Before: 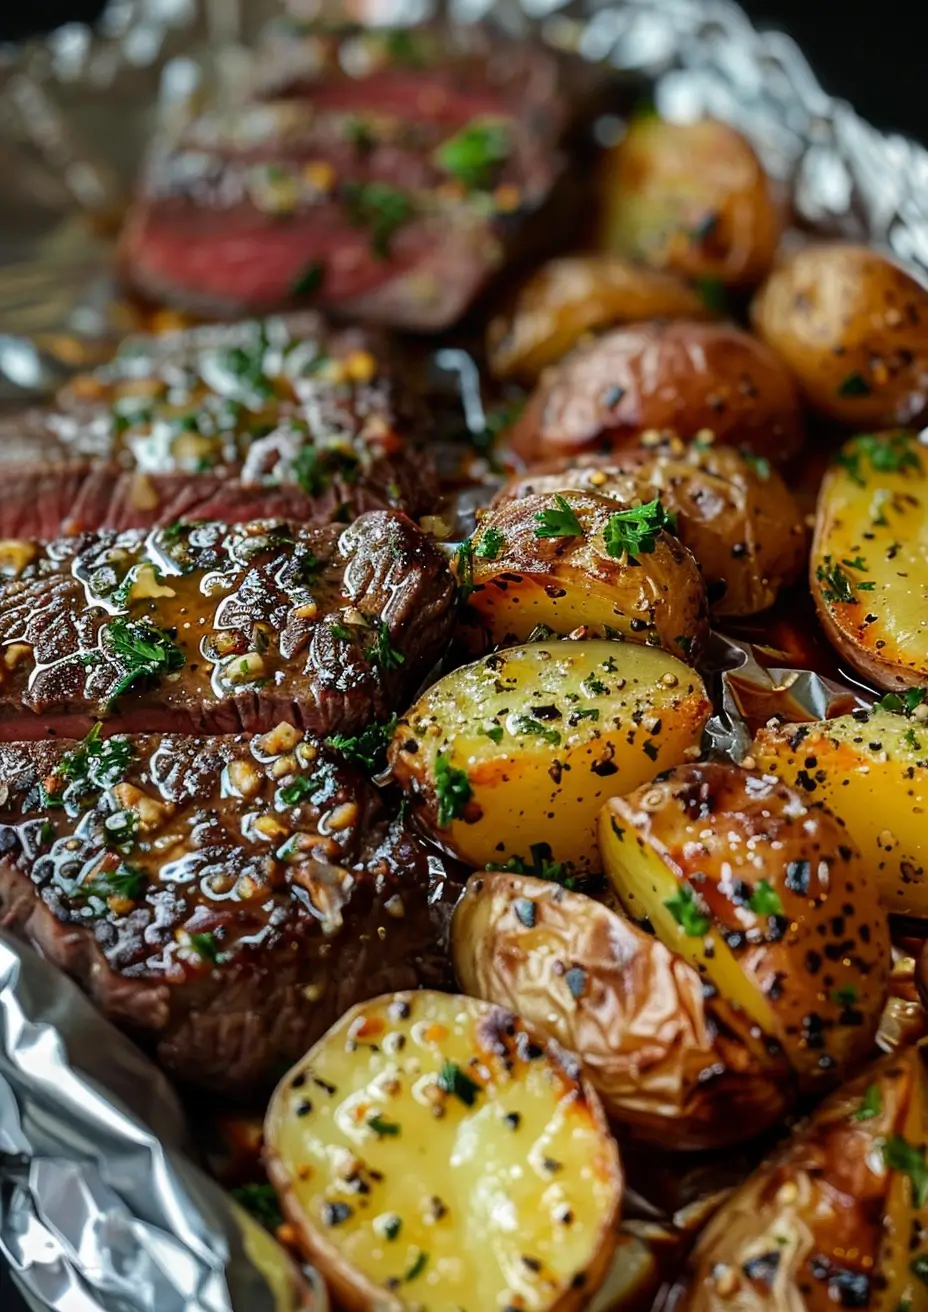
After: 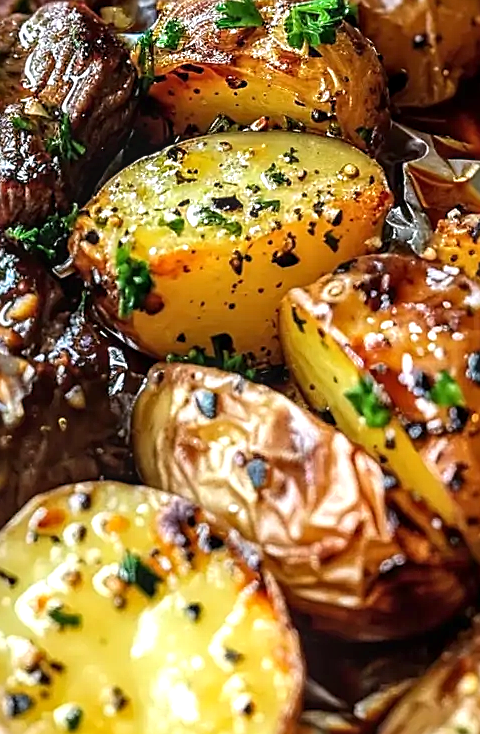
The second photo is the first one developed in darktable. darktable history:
local contrast: on, module defaults
white balance: red 1.004, blue 1.024
sharpen: on, module defaults
exposure: black level correction 0, exposure 0.7 EV, compensate exposure bias true, compensate highlight preservation false
crop: left 34.479%, top 38.822%, right 13.718%, bottom 5.172%
